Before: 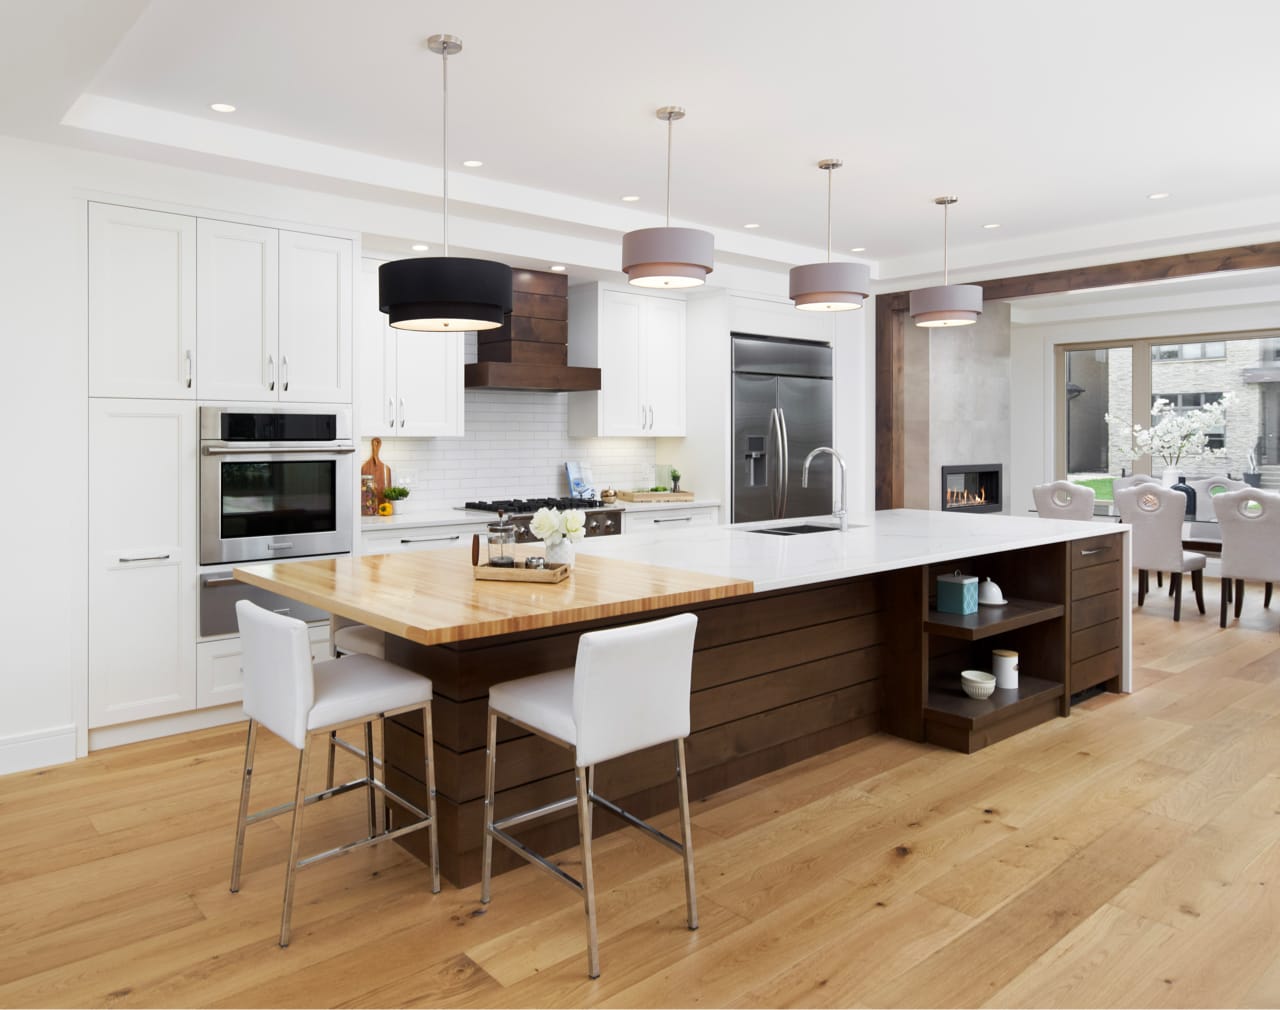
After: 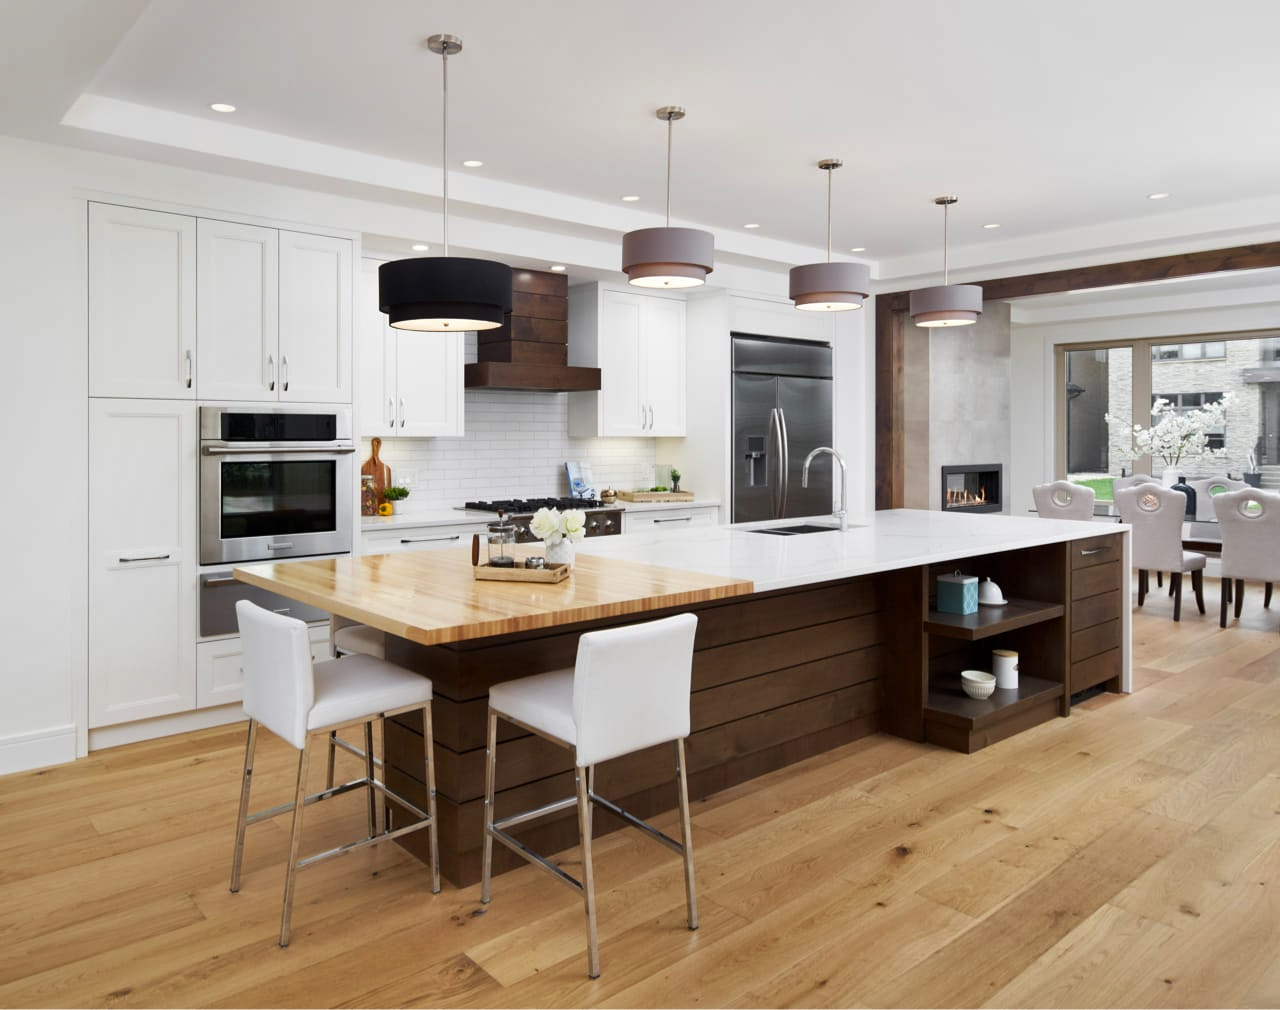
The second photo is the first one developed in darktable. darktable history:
shadows and highlights: soften with gaussian
contrast brightness saturation: contrast 0.07
